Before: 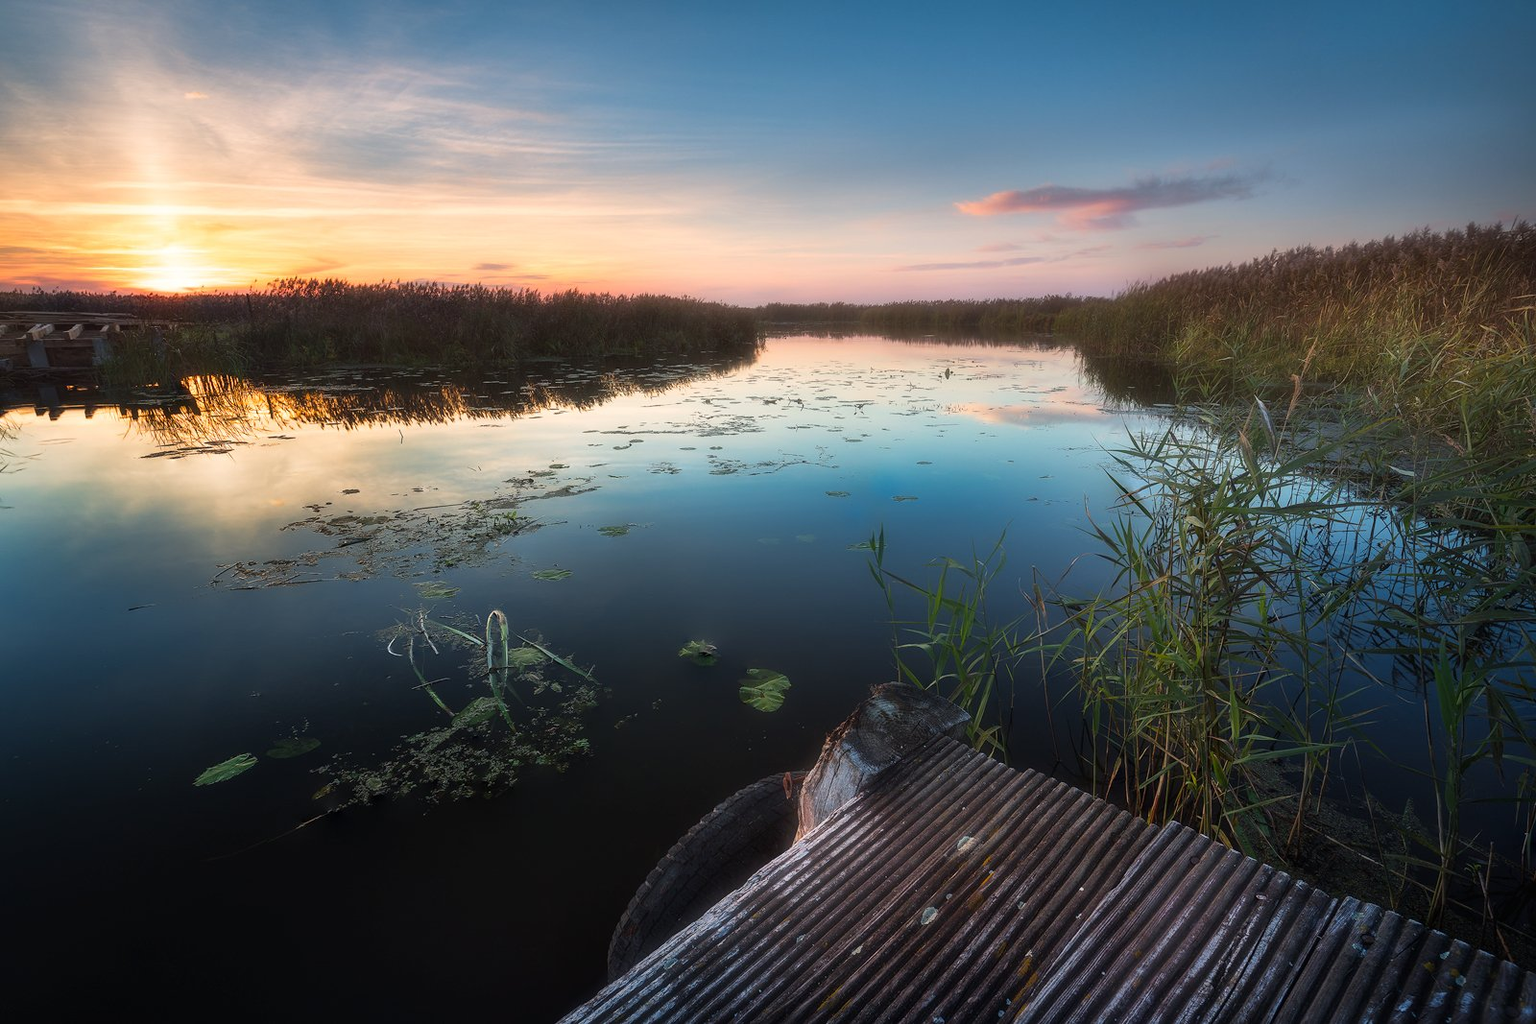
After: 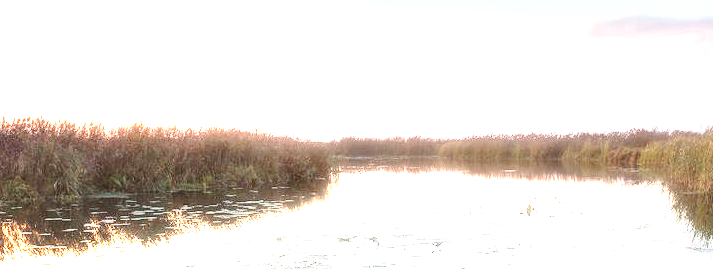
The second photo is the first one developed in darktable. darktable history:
local contrast: detail 130%
crop: left 28.646%, top 16.788%, right 26.768%, bottom 57.973%
color zones: curves: ch0 [(0.018, 0.548) (0.197, 0.654) (0.425, 0.447) (0.605, 0.658) (0.732, 0.579)]; ch1 [(0.105, 0.531) (0.224, 0.531) (0.386, 0.39) (0.618, 0.456) (0.732, 0.456) (0.956, 0.421)]; ch2 [(0.039, 0.583) (0.215, 0.465) (0.399, 0.544) (0.465, 0.548) (0.614, 0.447) (0.724, 0.43) (0.882, 0.623) (0.956, 0.632)]
exposure: black level correction 0, exposure 1.452 EV, compensate highlight preservation false
base curve: curves: ch0 [(0, 0) (0.028, 0.03) (0.121, 0.232) (0.46, 0.748) (0.859, 0.968) (1, 1)], preserve colors none
